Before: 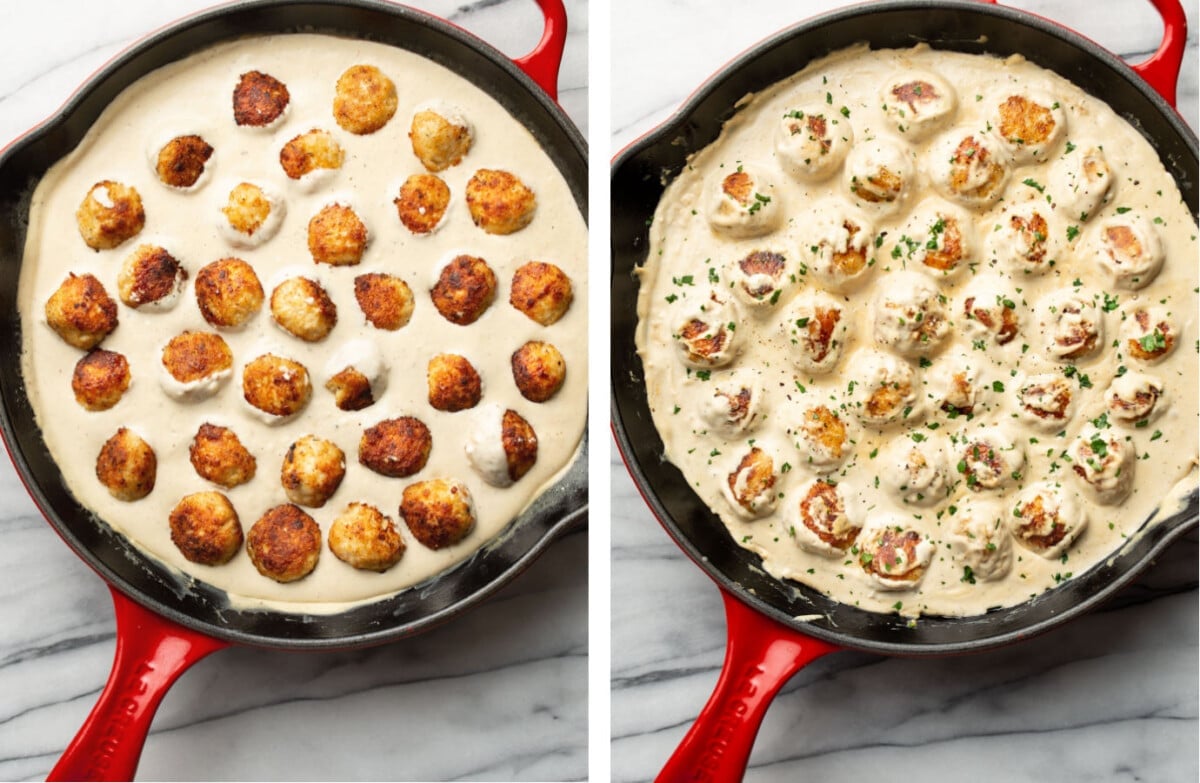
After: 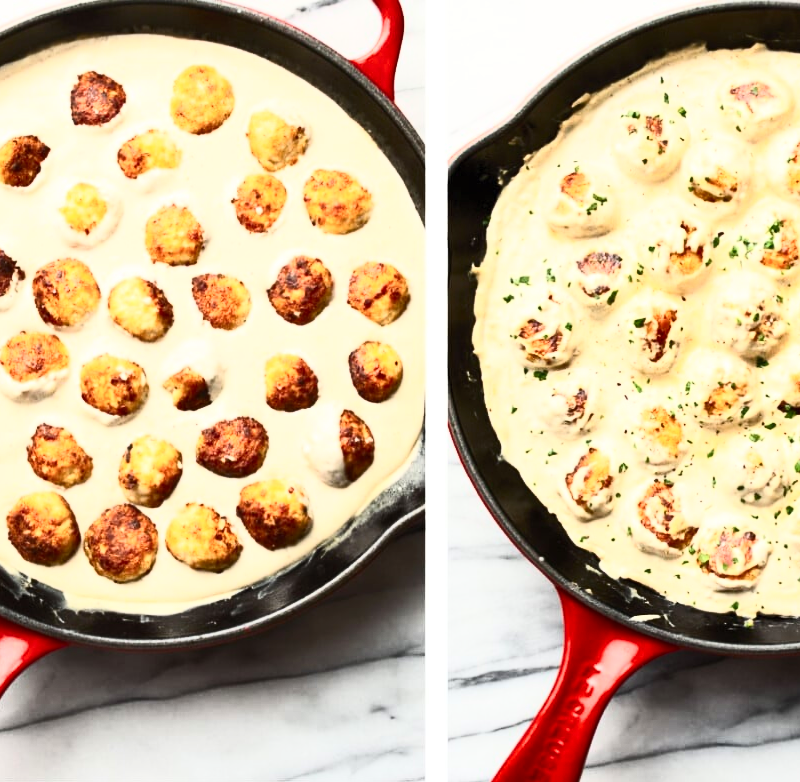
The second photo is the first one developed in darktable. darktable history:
crop and rotate: left 13.599%, right 19.719%
contrast brightness saturation: contrast 0.617, brightness 0.357, saturation 0.144
